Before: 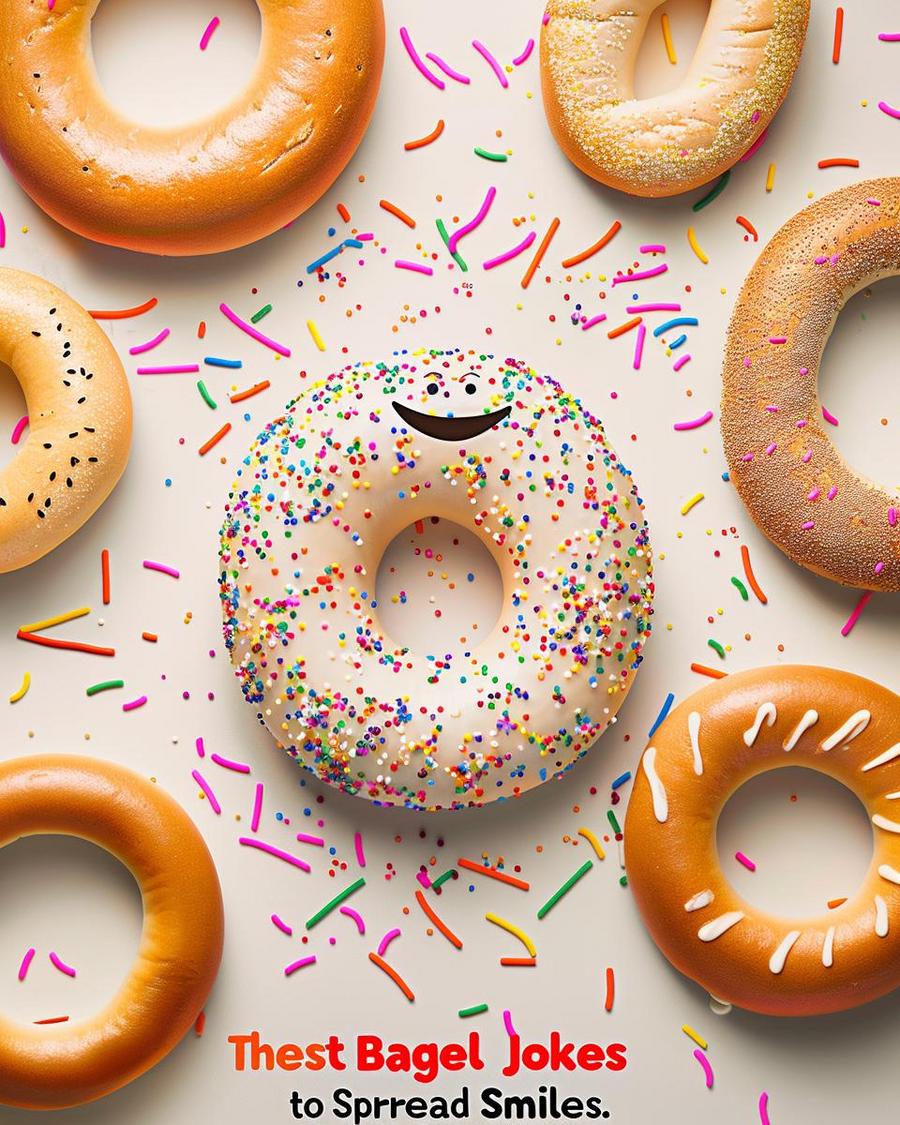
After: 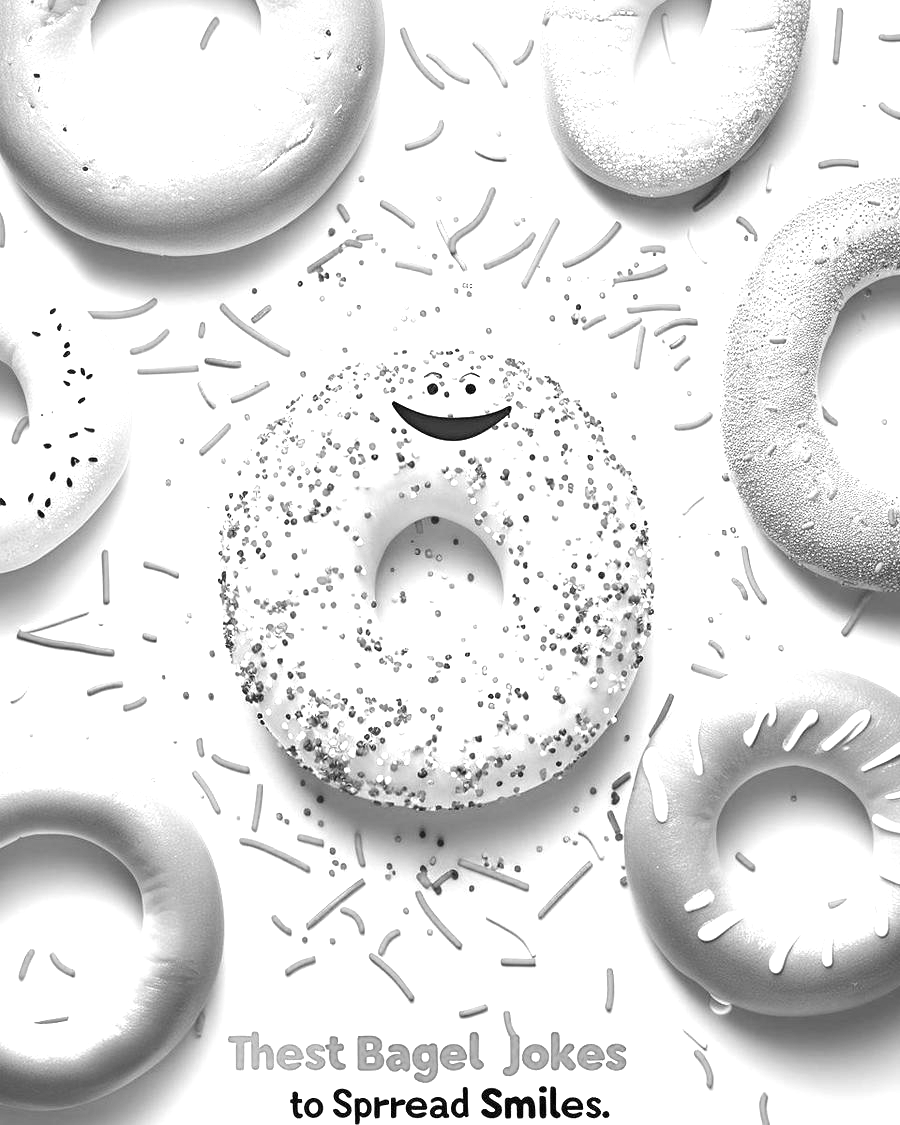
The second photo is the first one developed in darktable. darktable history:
exposure: black level correction 0, exposure 1.2 EV, compensate highlight preservation false
monochrome: a -3.63, b -0.465
